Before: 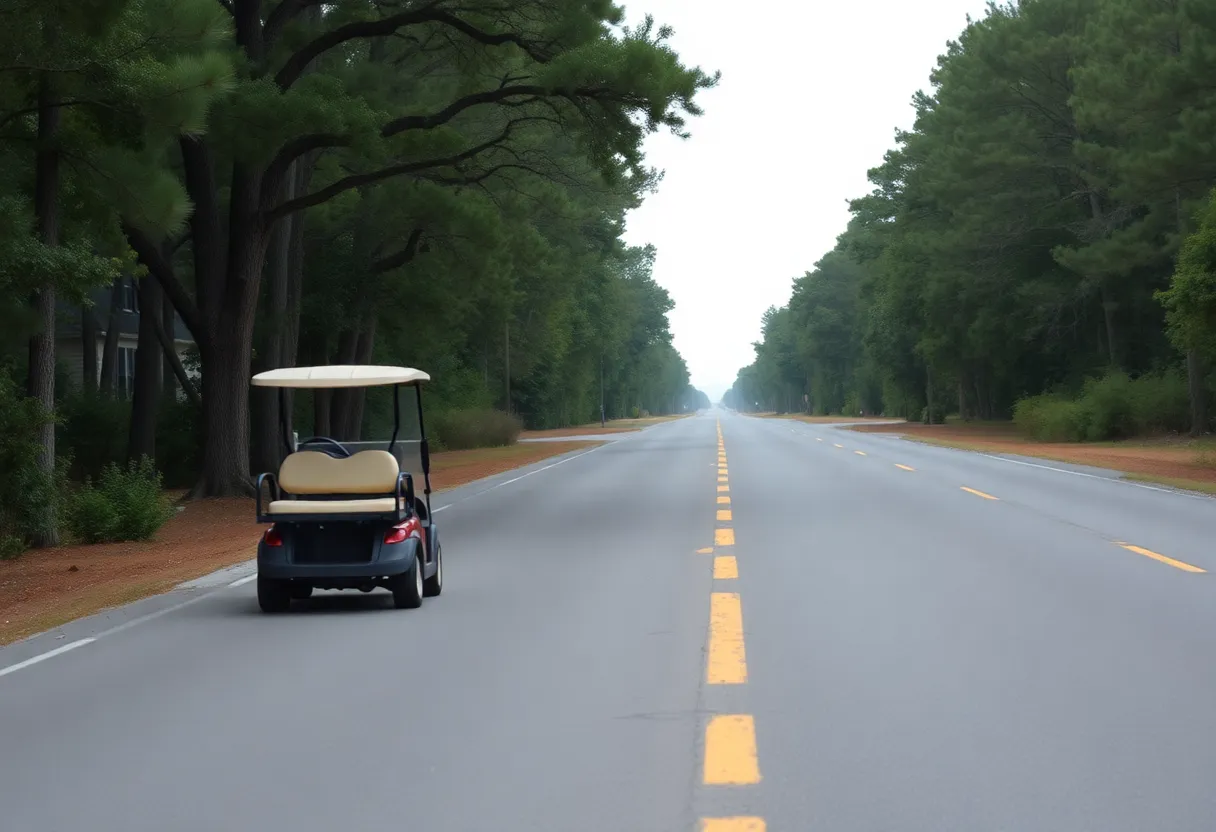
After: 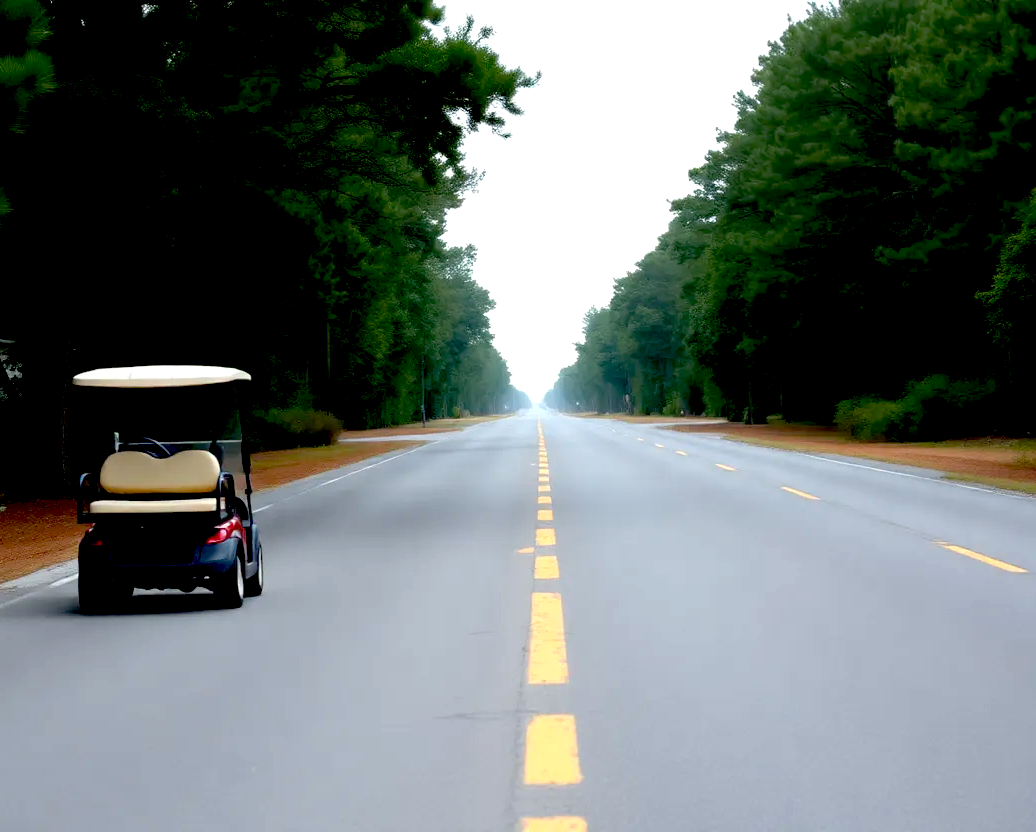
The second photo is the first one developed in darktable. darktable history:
exposure: black level correction 0.042, exposure 0.499 EV, compensate highlight preservation false
crop and rotate: left 14.752%
